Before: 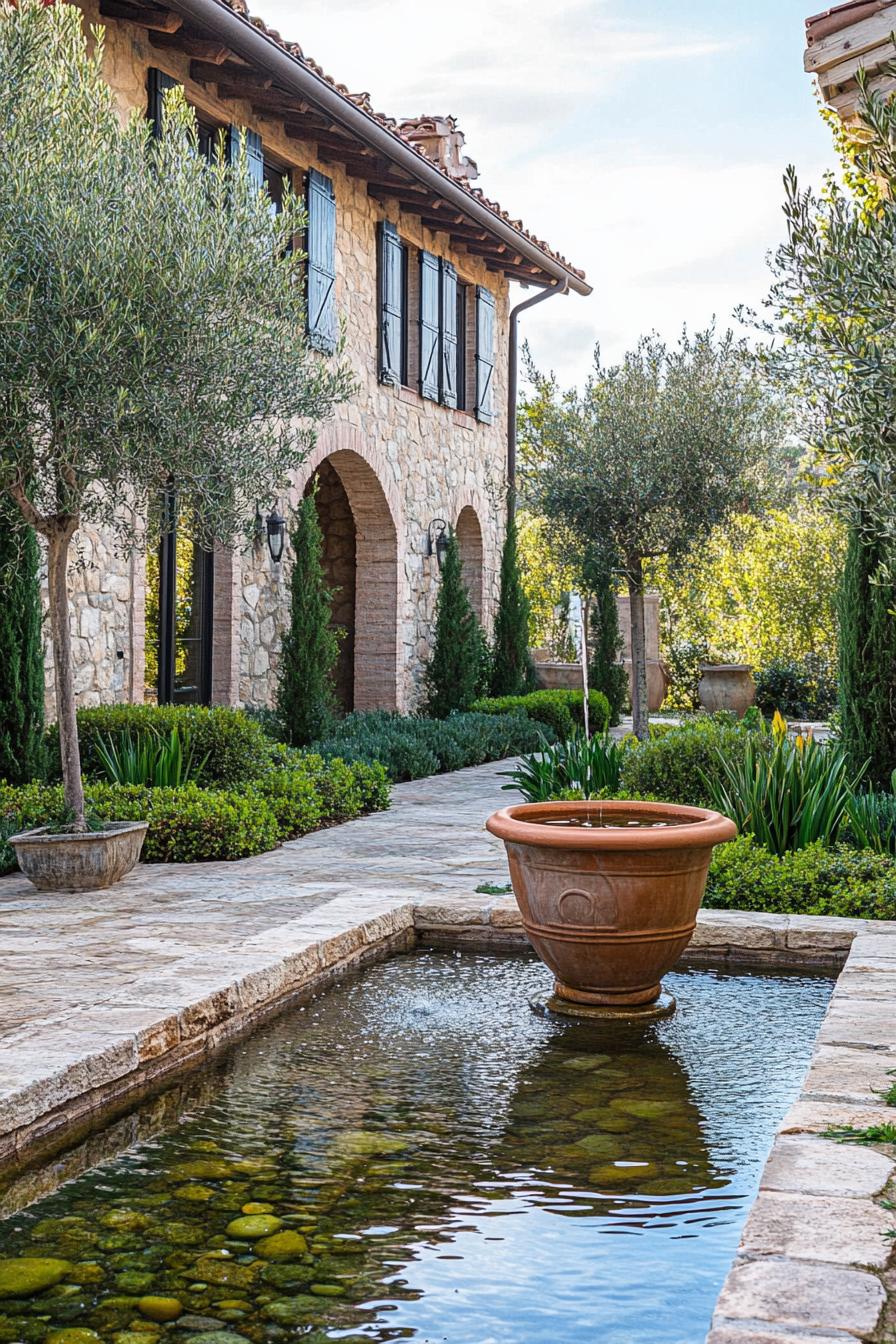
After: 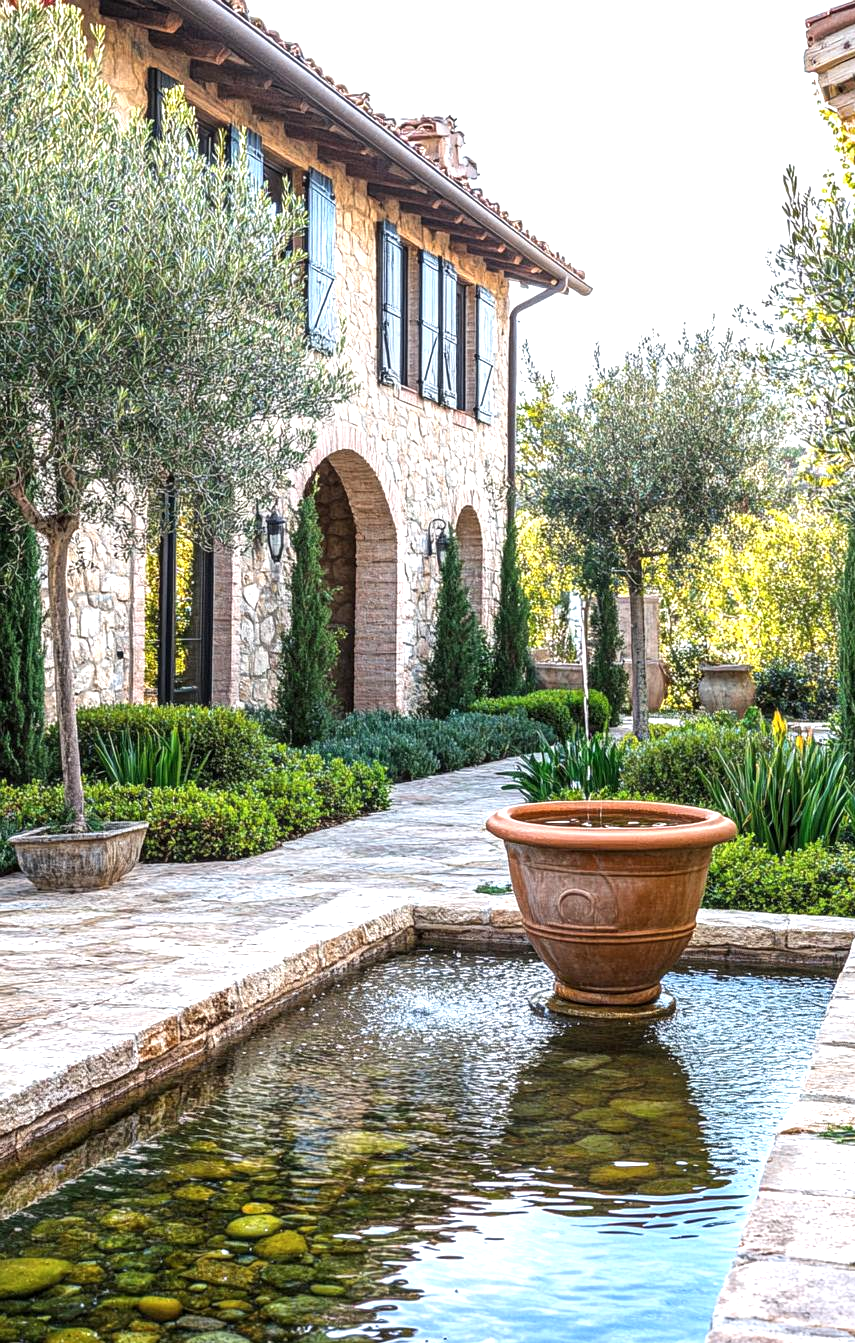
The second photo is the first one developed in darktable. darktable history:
crop: right 4.482%, bottom 0.023%
local contrast: on, module defaults
tone equalizer: -8 EV -0.754 EV, -7 EV -0.667 EV, -6 EV -0.577 EV, -5 EV -0.362 EV, -3 EV 0.398 EV, -2 EV 0.6 EV, -1 EV 0.695 EV, +0 EV 0.757 EV, smoothing diameter 24.77%, edges refinement/feathering 11.9, preserve details guided filter
